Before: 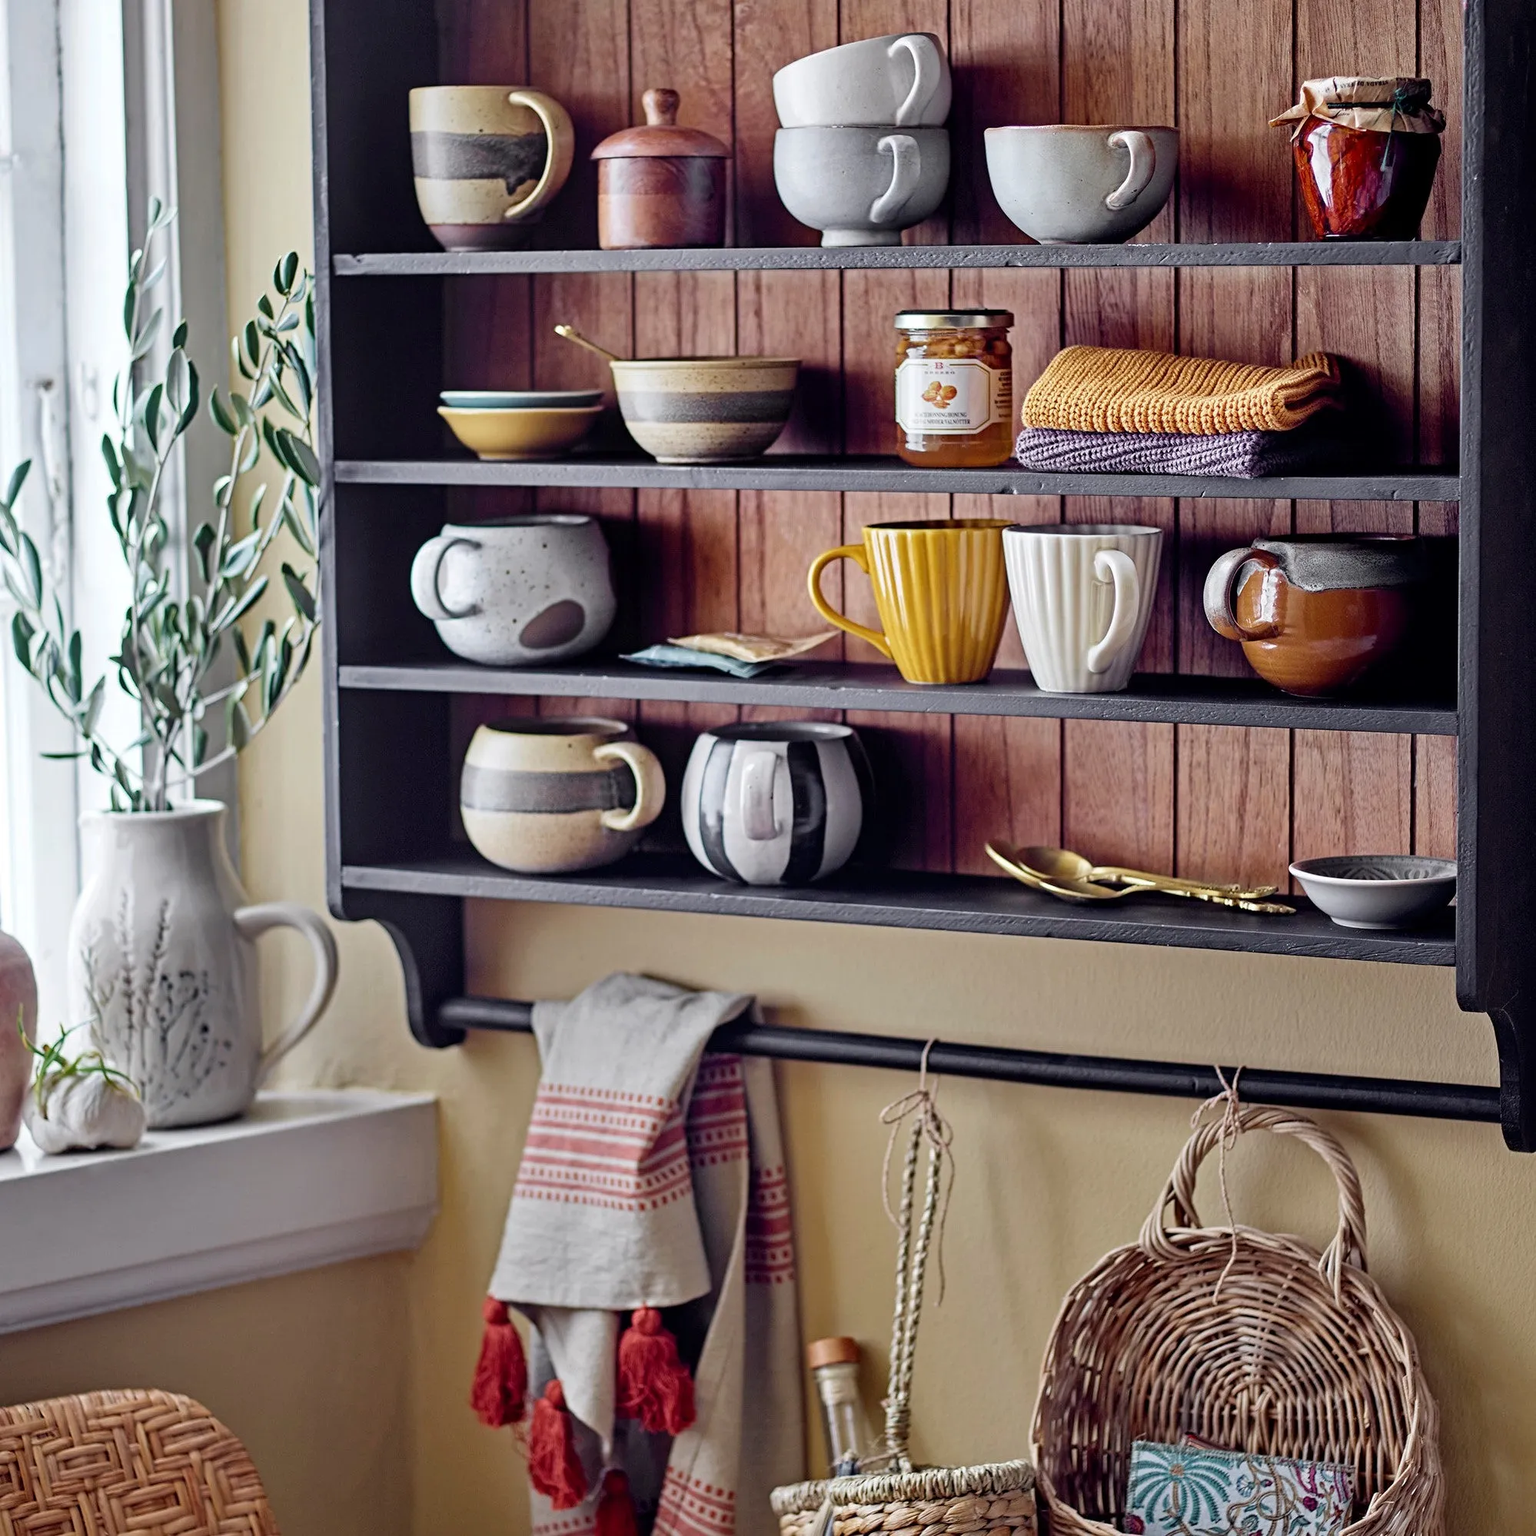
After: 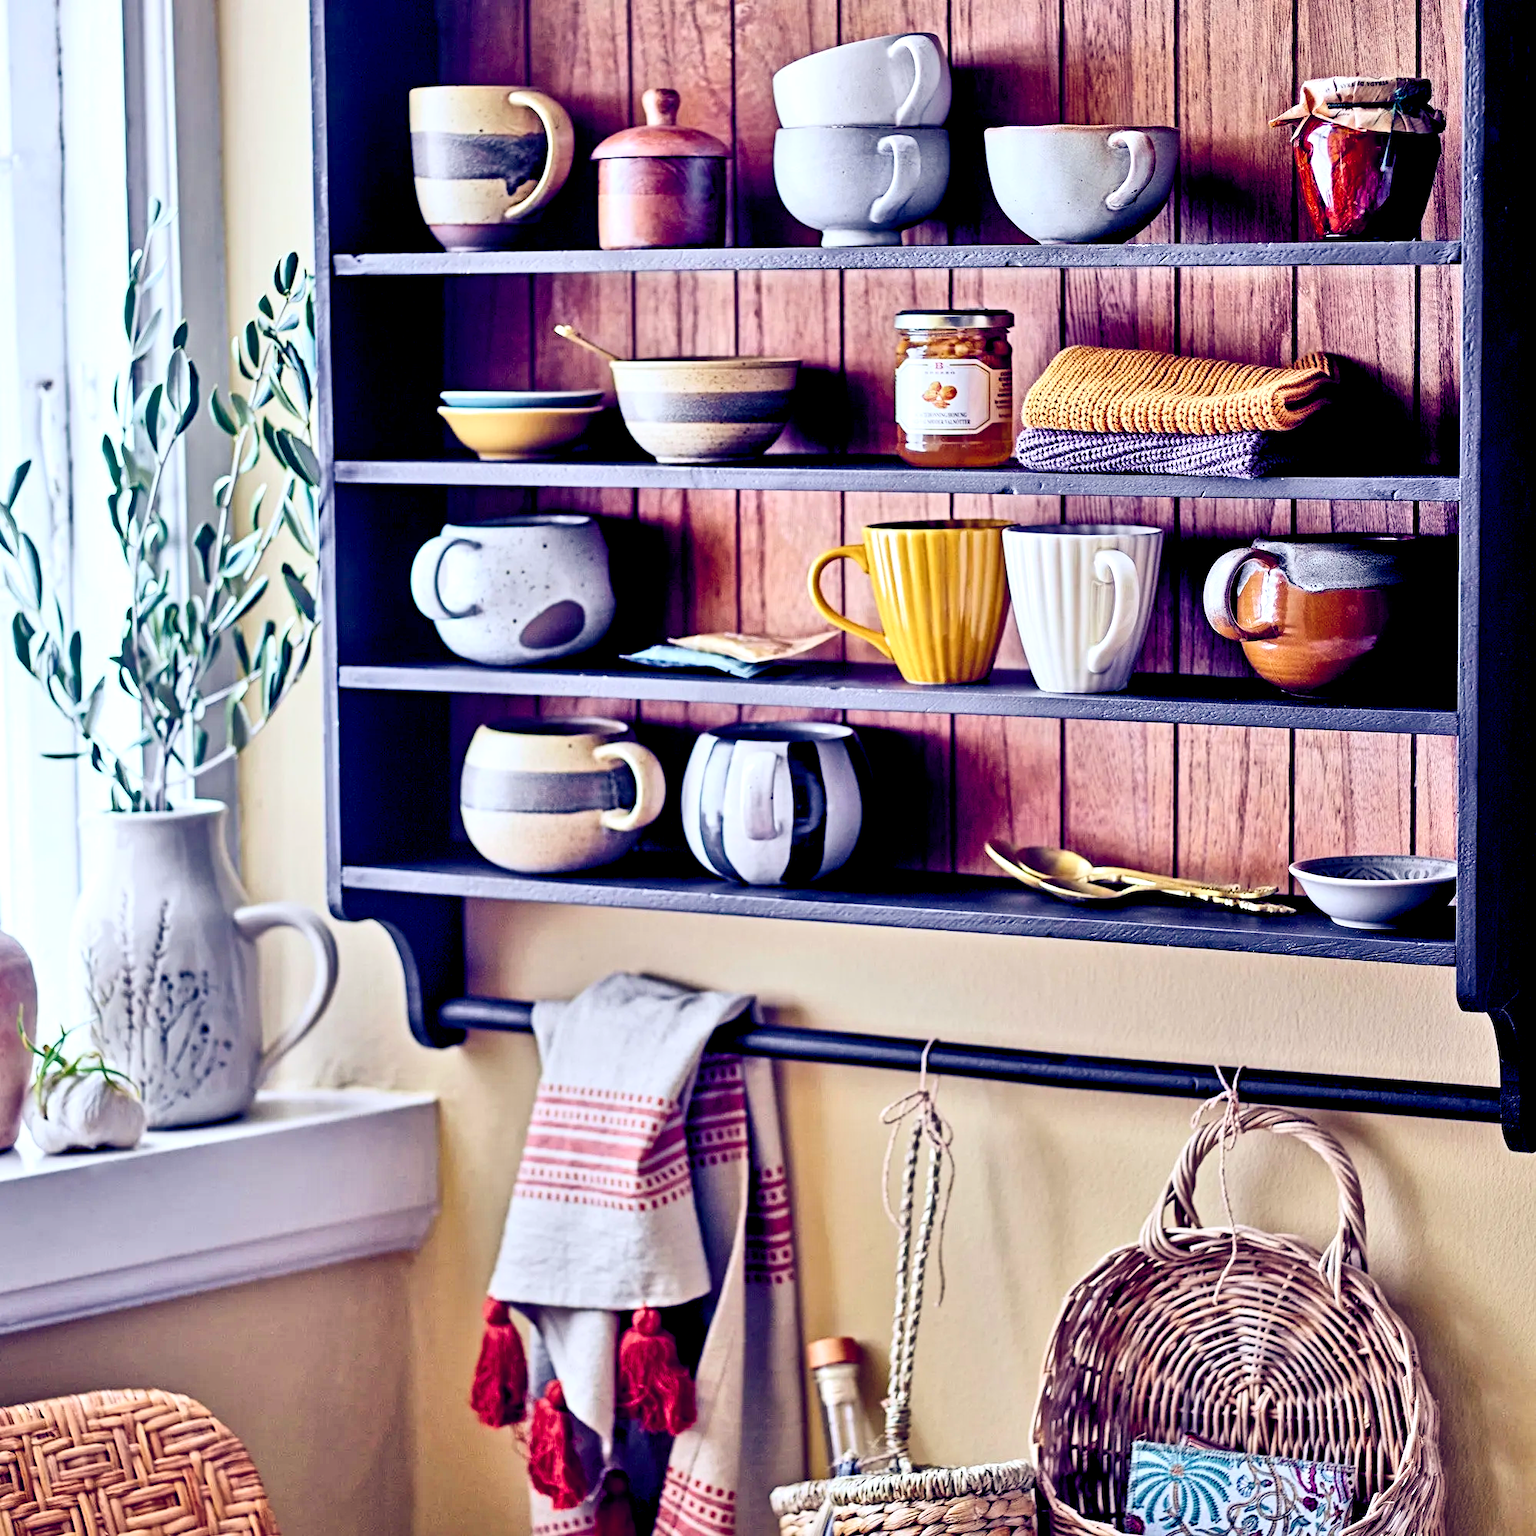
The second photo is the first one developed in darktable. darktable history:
color balance rgb: shadows lift › luminance -41.13%, shadows lift › chroma 14.13%, shadows lift › hue 260°, power › luminance -3.76%, power › chroma 0.56%, power › hue 40.37°, highlights gain › luminance 16.81%, highlights gain › chroma 2.94%, highlights gain › hue 260°, global offset › luminance -0.29%, global offset › chroma 0.31%, global offset › hue 260°, perceptual saturation grading › global saturation 20%, perceptual saturation grading › highlights -13.92%, perceptual saturation grading › shadows 50%
tone equalizer: -7 EV 0.15 EV, -6 EV 0.6 EV, -5 EV 1.15 EV, -4 EV 1.33 EV, -3 EV 1.15 EV, -2 EV 0.6 EV, -1 EV 0.15 EV, mask exposure compensation -0.5 EV
contrast brightness saturation: contrast 0.28
